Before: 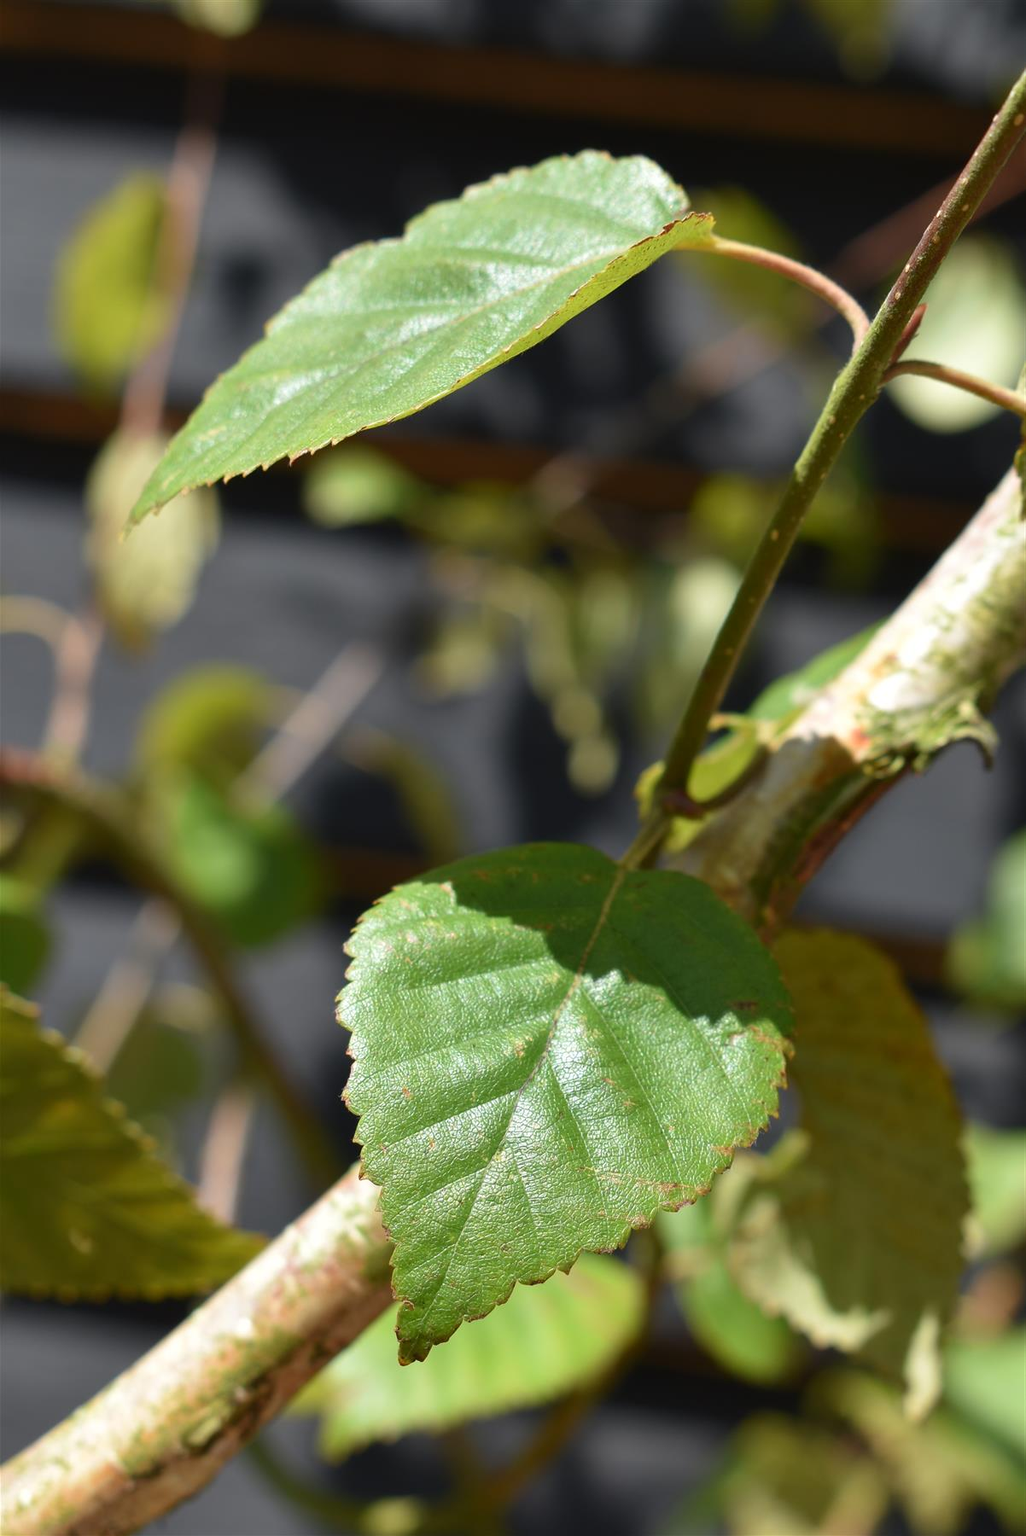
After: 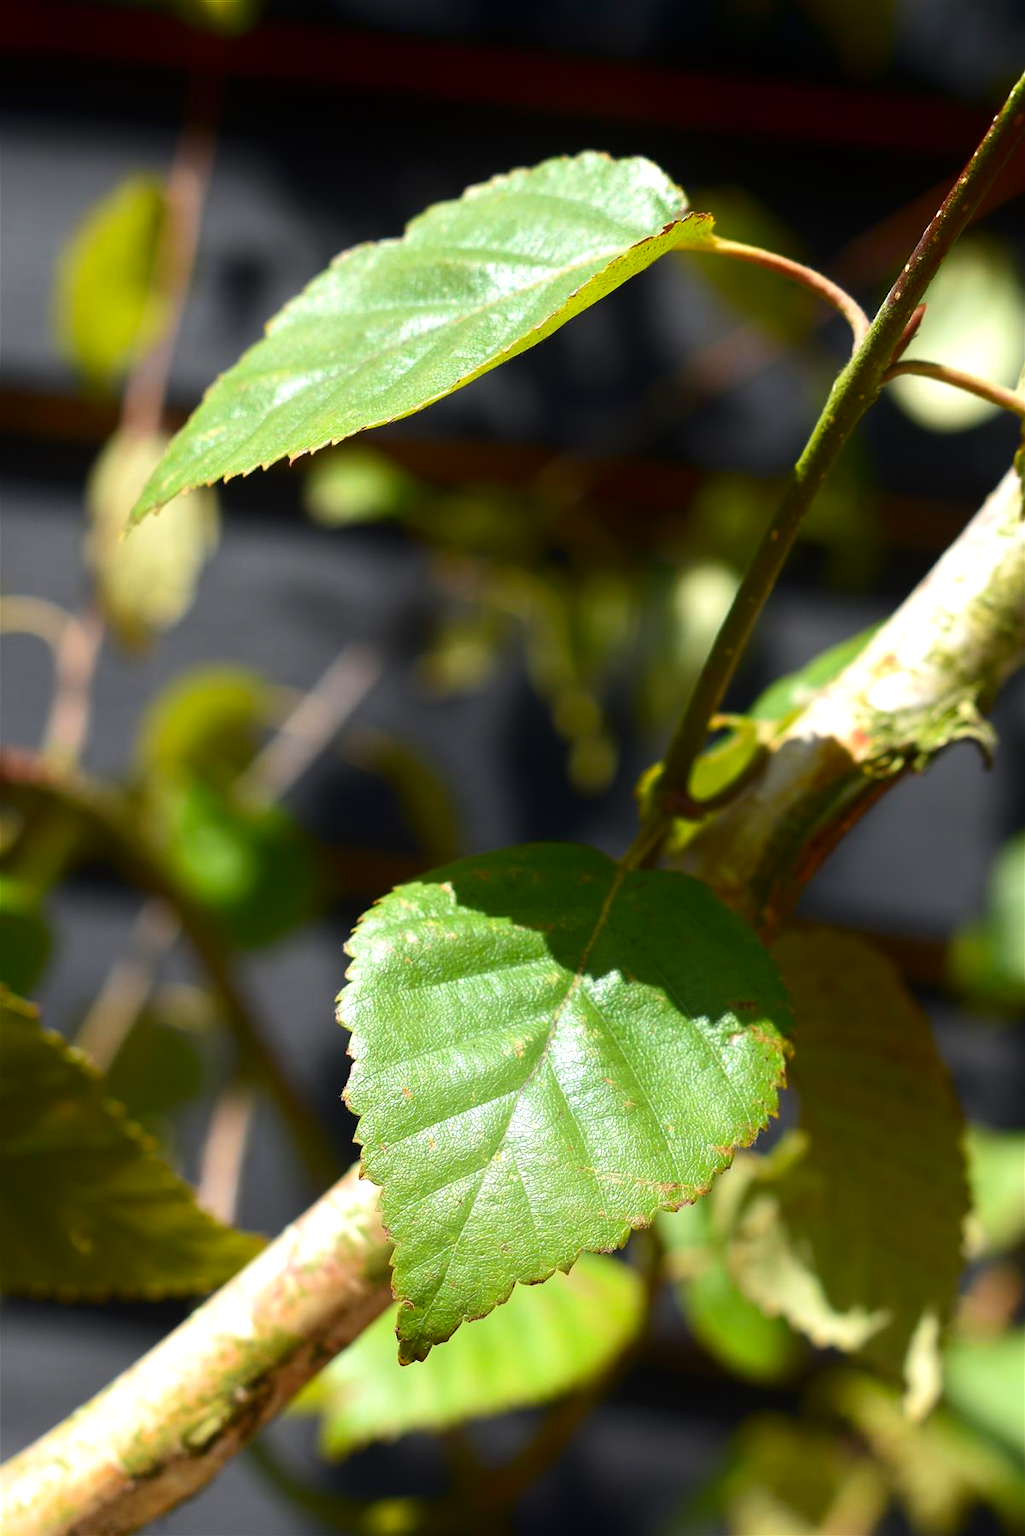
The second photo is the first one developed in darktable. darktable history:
tone equalizer: -8 EV -0.382 EV, -7 EV -0.362 EV, -6 EV -0.328 EV, -5 EV -0.192 EV, -3 EV 0.248 EV, -2 EV 0.344 EV, -1 EV 0.394 EV, +0 EV 0.392 EV, edges refinement/feathering 500, mask exposure compensation -1.57 EV, preserve details no
color balance rgb: perceptual saturation grading › global saturation 19.631%
shadows and highlights: shadows -89.34, highlights 90.97, soften with gaussian
